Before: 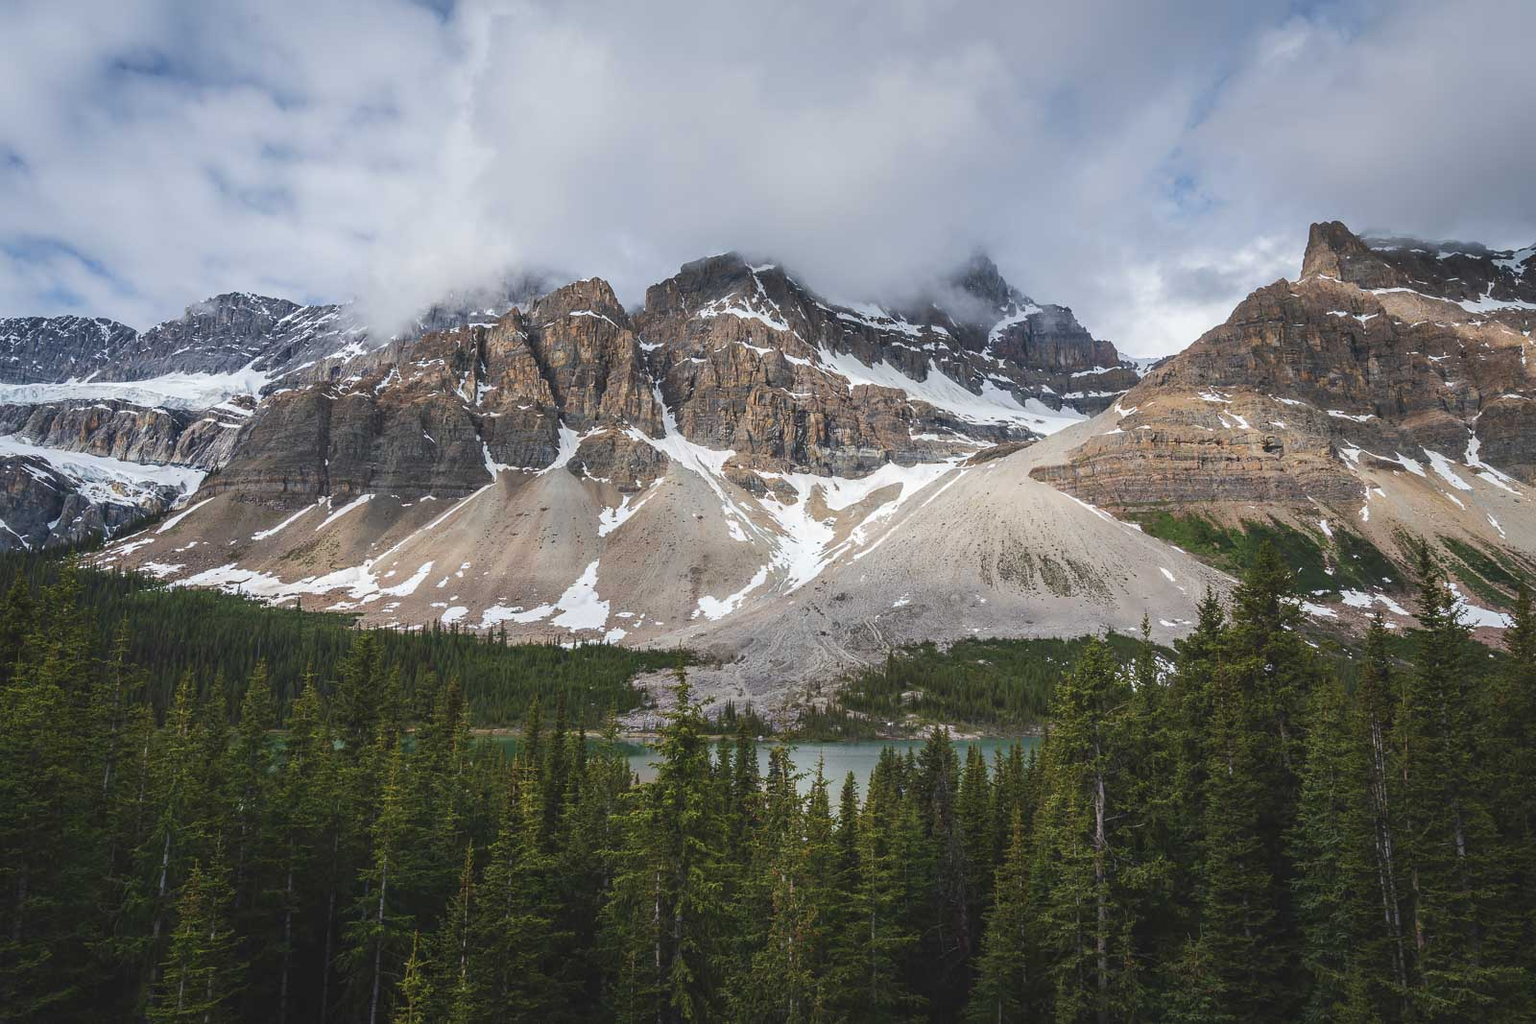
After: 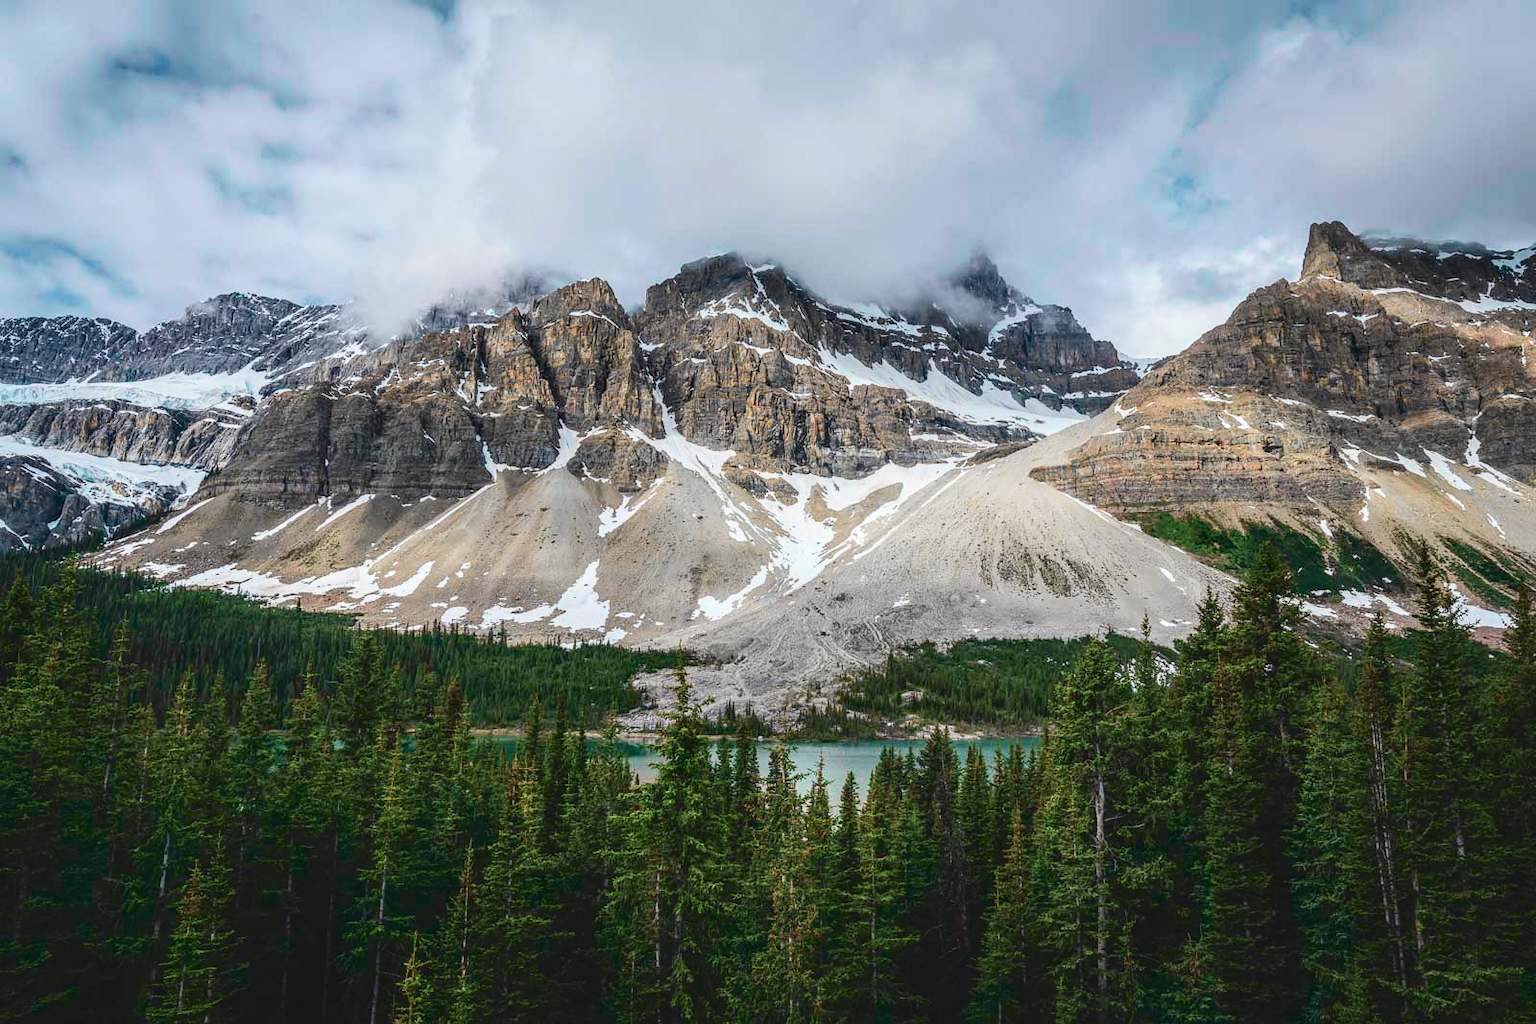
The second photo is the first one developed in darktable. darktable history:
tone curve: curves: ch0 [(0, 0.056) (0.049, 0.073) (0.155, 0.127) (0.33, 0.331) (0.432, 0.46) (0.601, 0.655) (0.843, 0.876) (1, 0.965)]; ch1 [(0, 0) (0.339, 0.334) (0.445, 0.419) (0.476, 0.454) (0.497, 0.494) (0.53, 0.511) (0.557, 0.549) (0.613, 0.614) (0.728, 0.729) (1, 1)]; ch2 [(0, 0) (0.327, 0.318) (0.417, 0.426) (0.46, 0.453) (0.502, 0.5) (0.526, 0.52) (0.54, 0.543) (0.606, 0.61) (0.74, 0.716) (1, 1)], color space Lab, independent channels, preserve colors none
local contrast: on, module defaults
